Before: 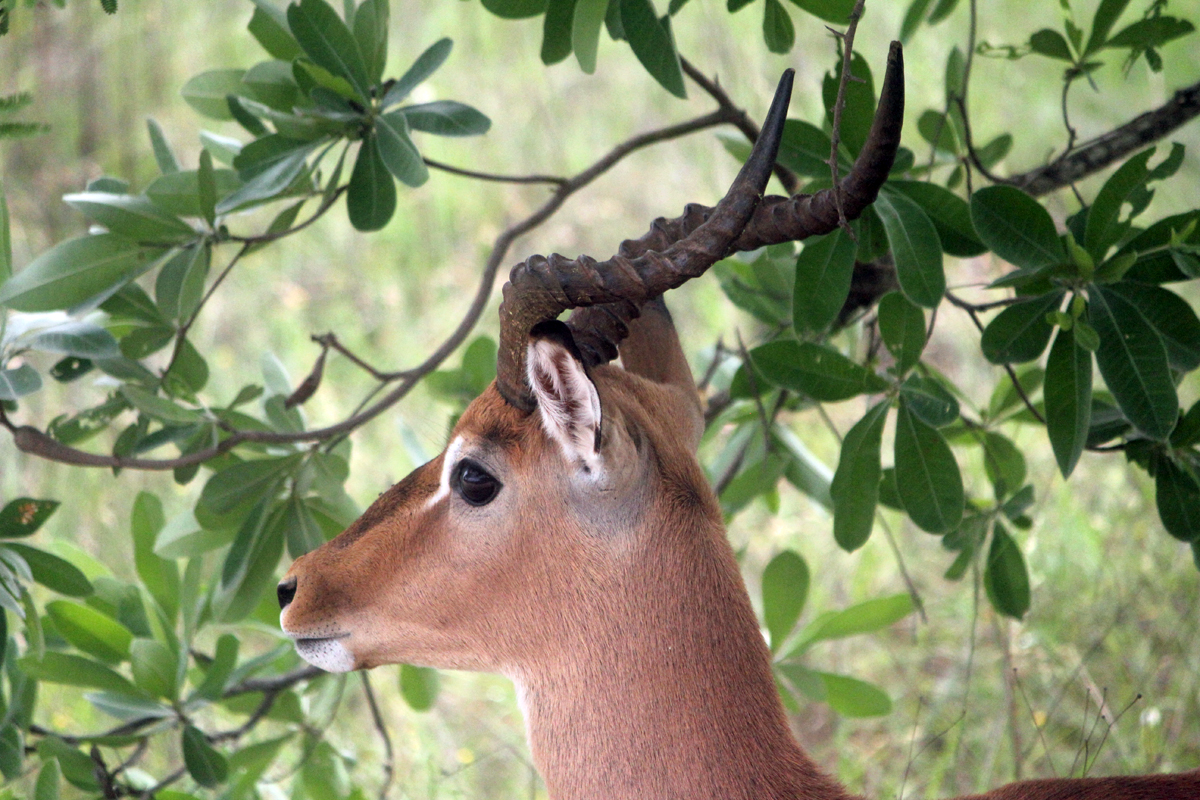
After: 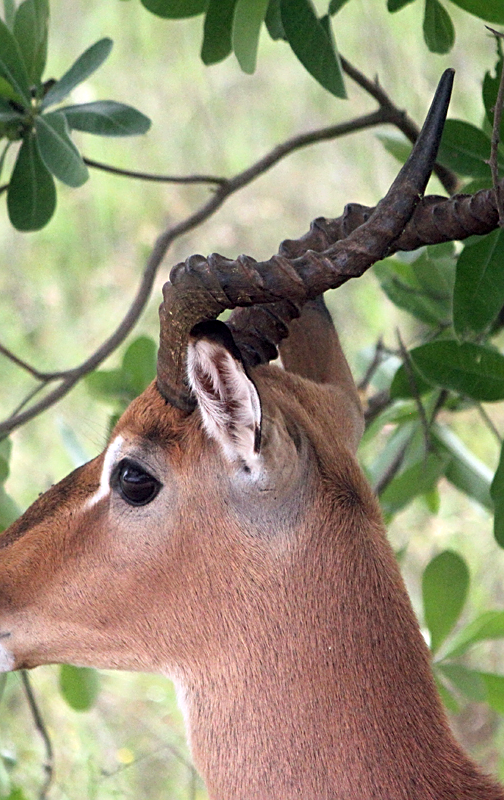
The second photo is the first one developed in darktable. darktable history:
crop: left 28.376%, right 29.587%
sharpen: amount 0.491
